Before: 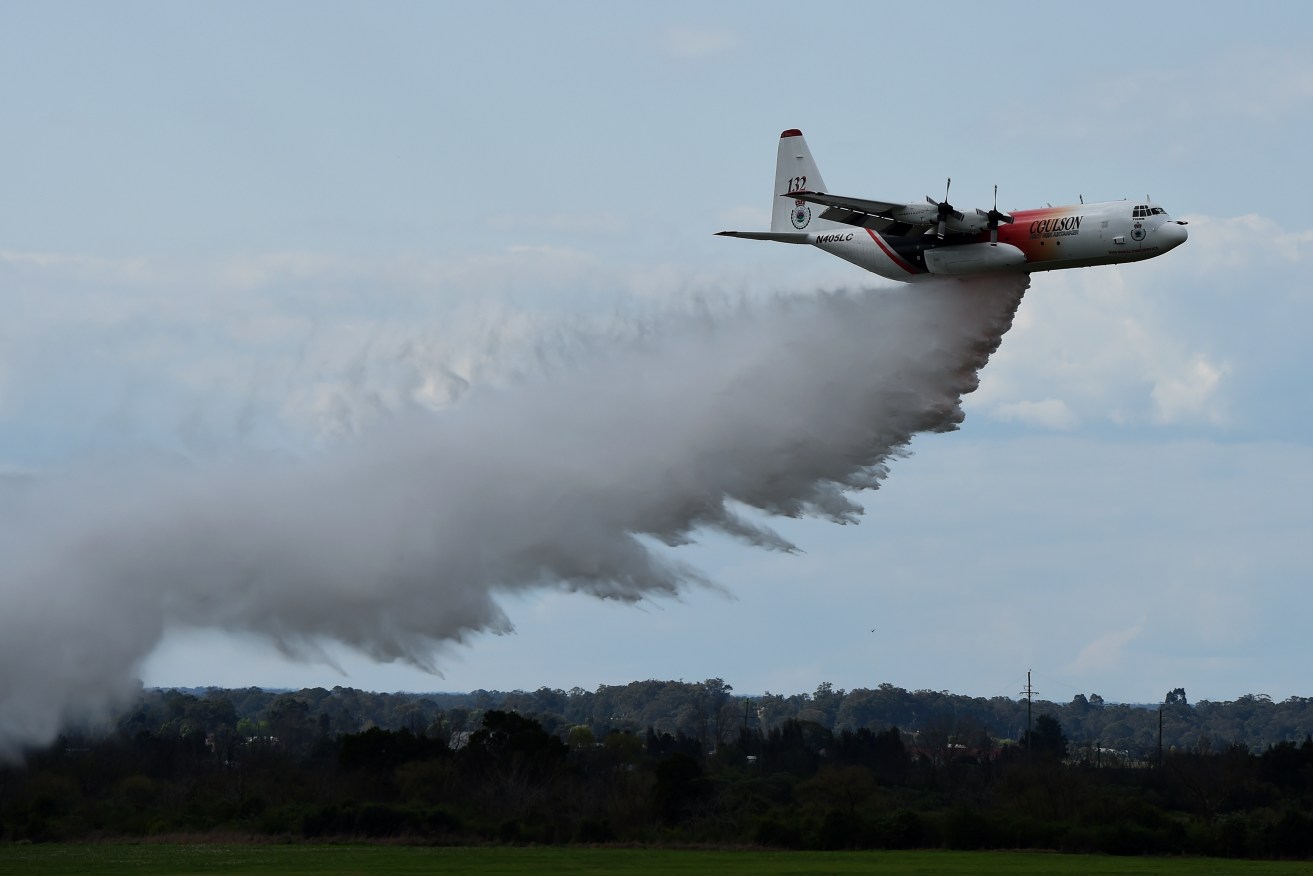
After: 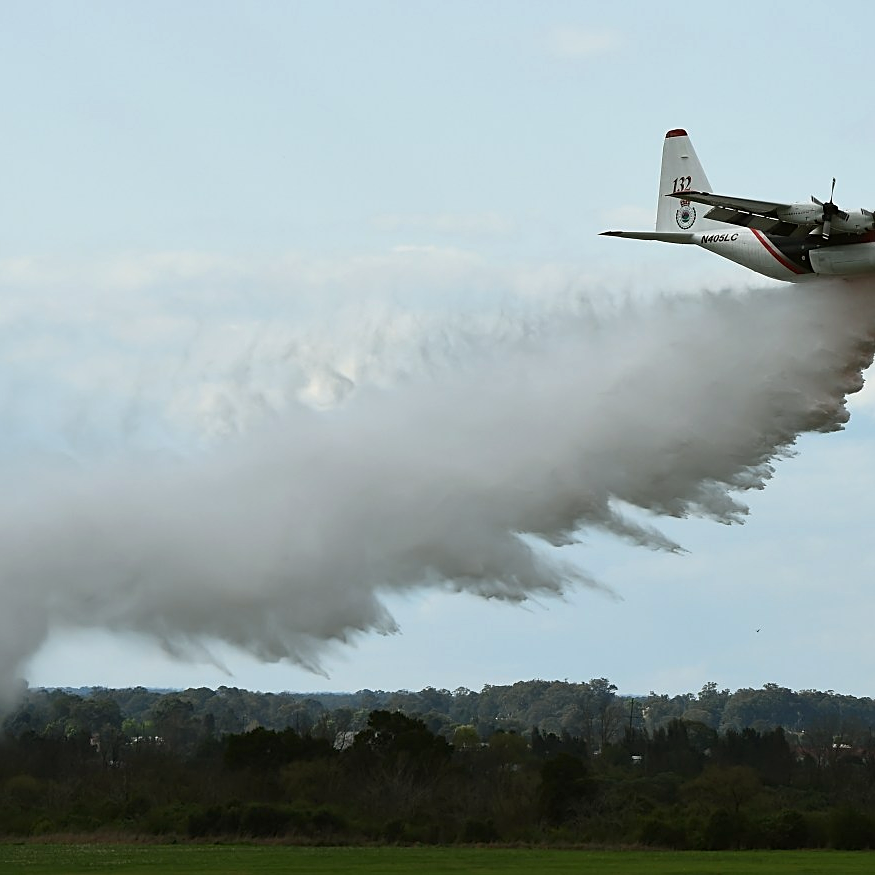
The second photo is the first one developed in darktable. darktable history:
sharpen: on, module defaults
color balance: mode lift, gamma, gain (sRGB), lift [1.04, 1, 1, 0.97], gamma [1.01, 1, 1, 0.97], gain [0.96, 1, 1, 0.97]
exposure: exposure 0.6 EV, compensate highlight preservation false
crop and rotate: left 8.786%, right 24.548%
